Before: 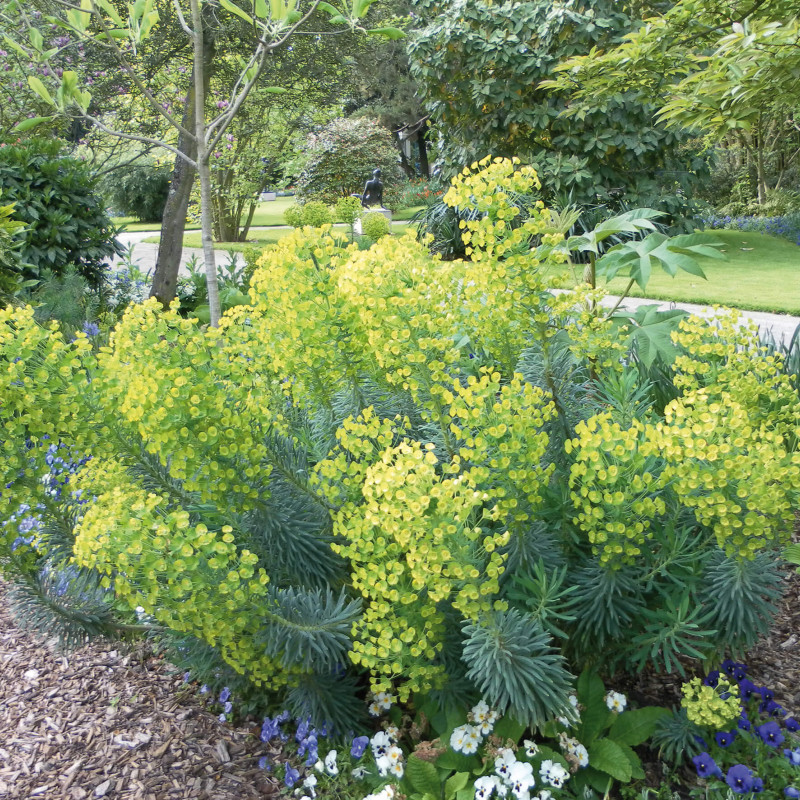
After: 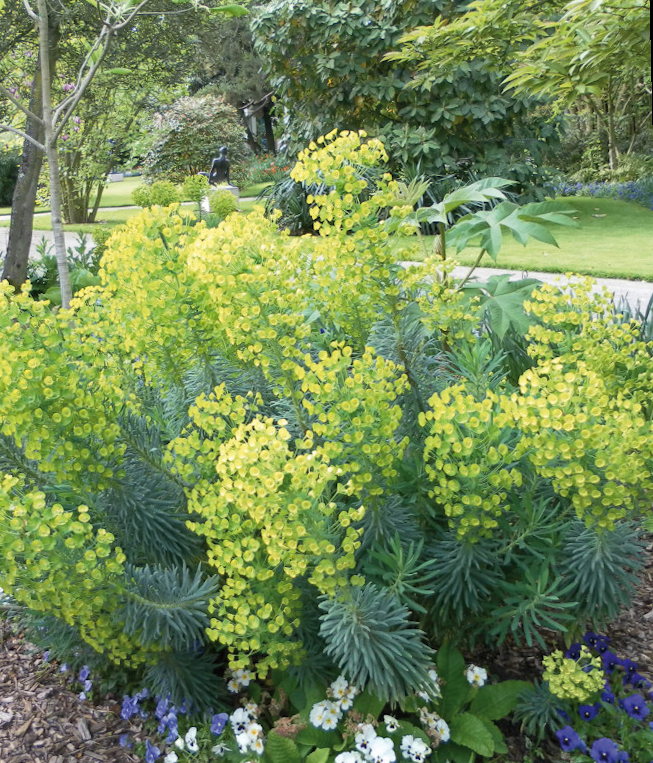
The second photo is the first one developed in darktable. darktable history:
rotate and perspective: rotation -1.32°, lens shift (horizontal) -0.031, crop left 0.015, crop right 0.985, crop top 0.047, crop bottom 0.982
crop: left 17.582%, bottom 0.031%
